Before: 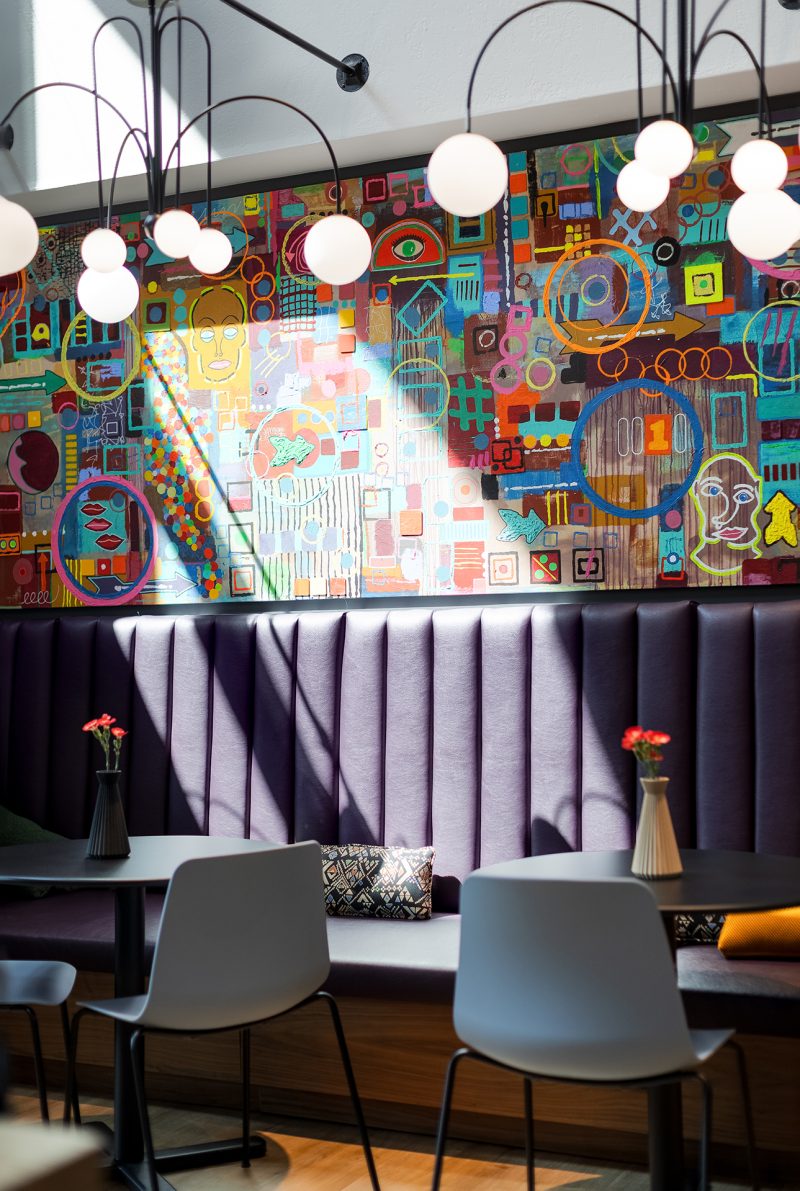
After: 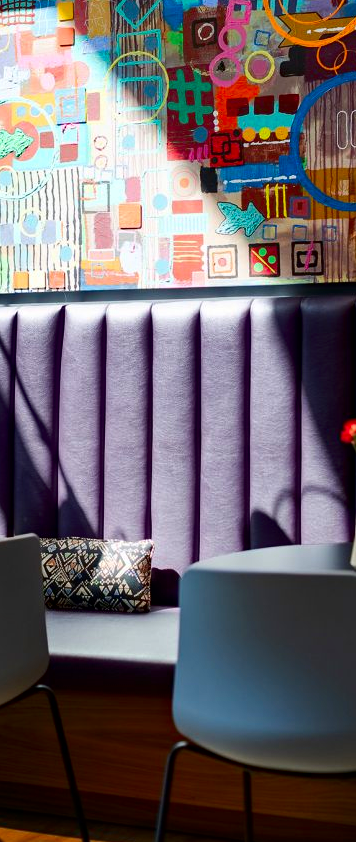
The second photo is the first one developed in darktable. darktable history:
contrast brightness saturation: contrast 0.118, brightness -0.116, saturation 0.199
crop: left 35.238%, top 25.837%, right 20.182%, bottom 3.441%
haze removal: on, module defaults
